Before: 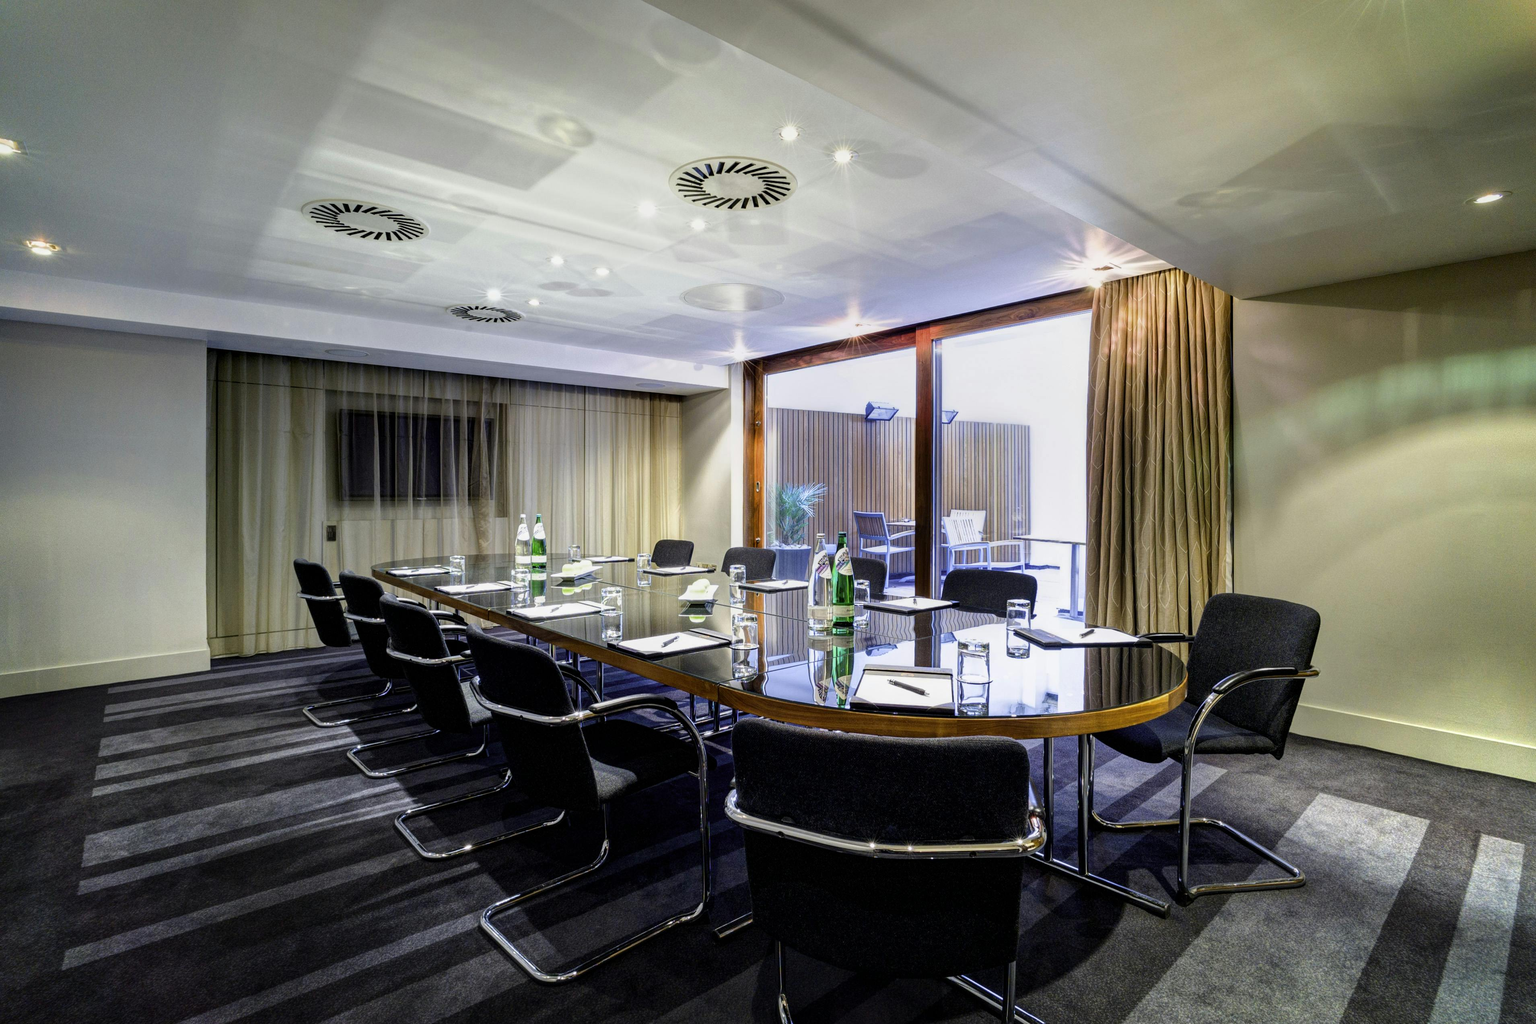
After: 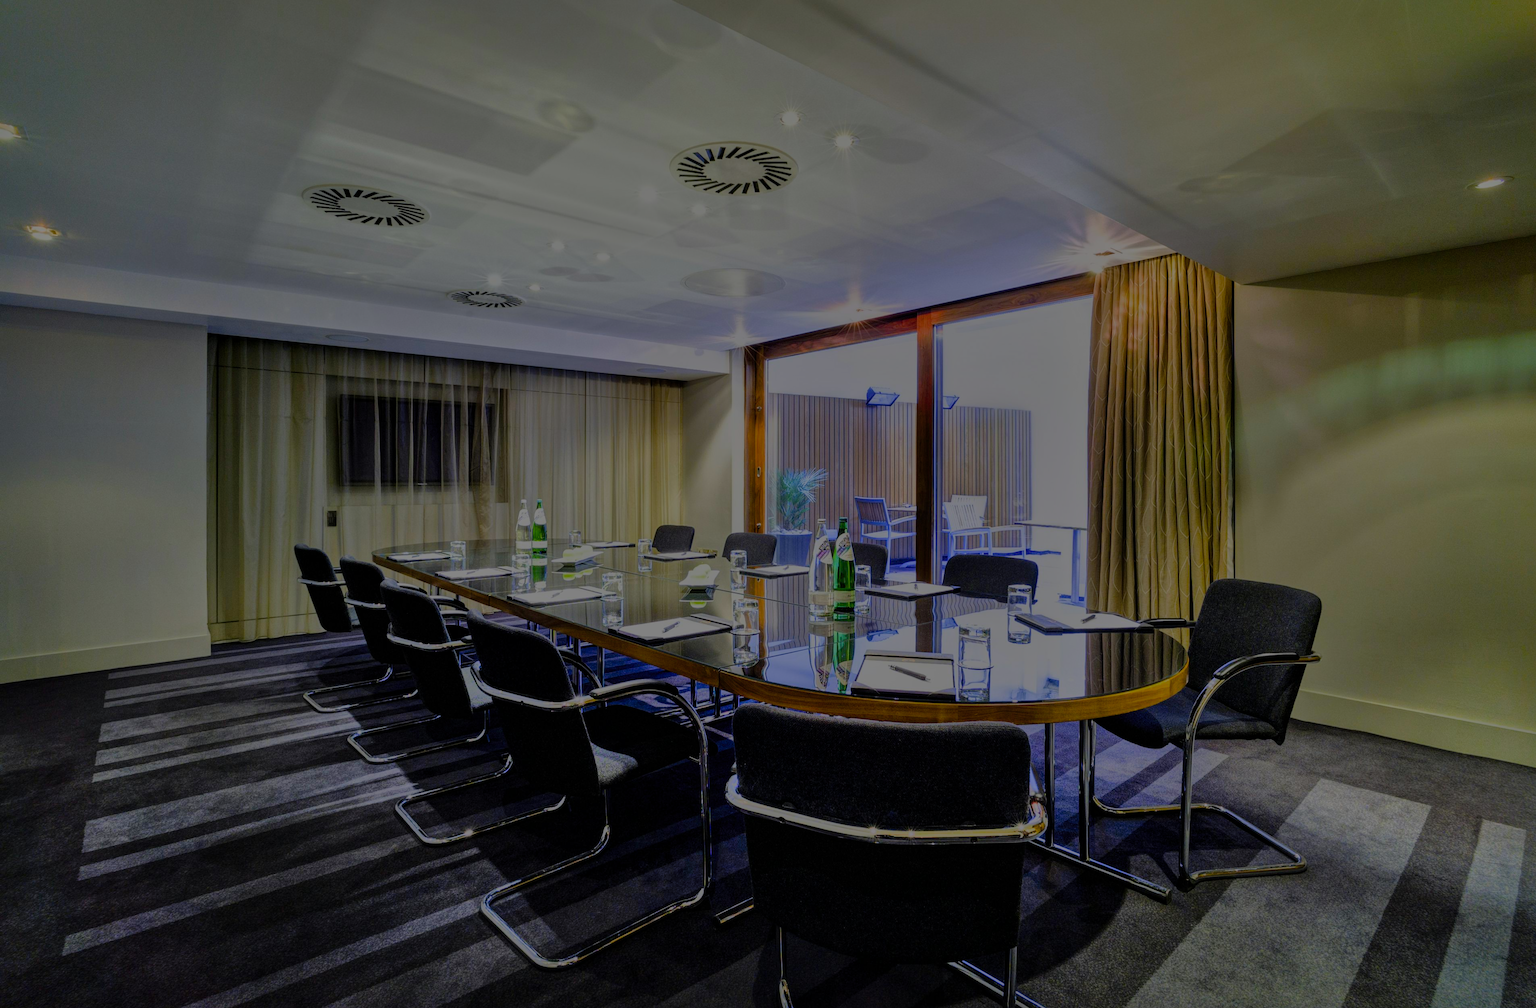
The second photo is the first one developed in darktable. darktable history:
crop: top 1.515%, right 0.068%
shadows and highlights: on, module defaults
color balance rgb: linear chroma grading › shadows 9.722%, linear chroma grading › highlights 11.136%, linear chroma grading › global chroma 14.616%, linear chroma grading › mid-tones 14.963%, perceptual saturation grading › global saturation 31.286%, perceptual brilliance grading › global brilliance -48.105%, global vibrance -24.367%
